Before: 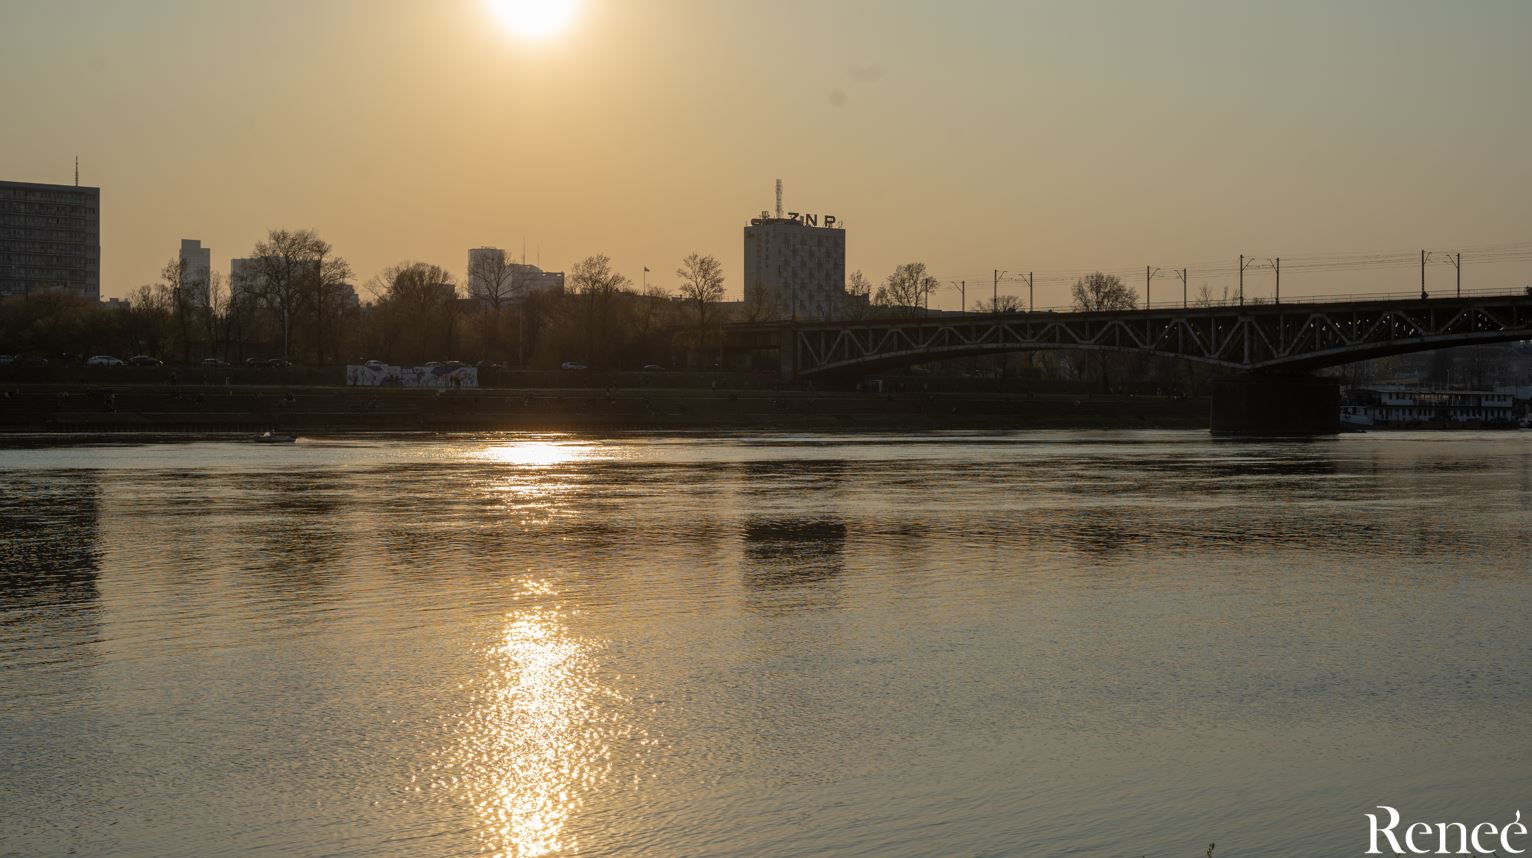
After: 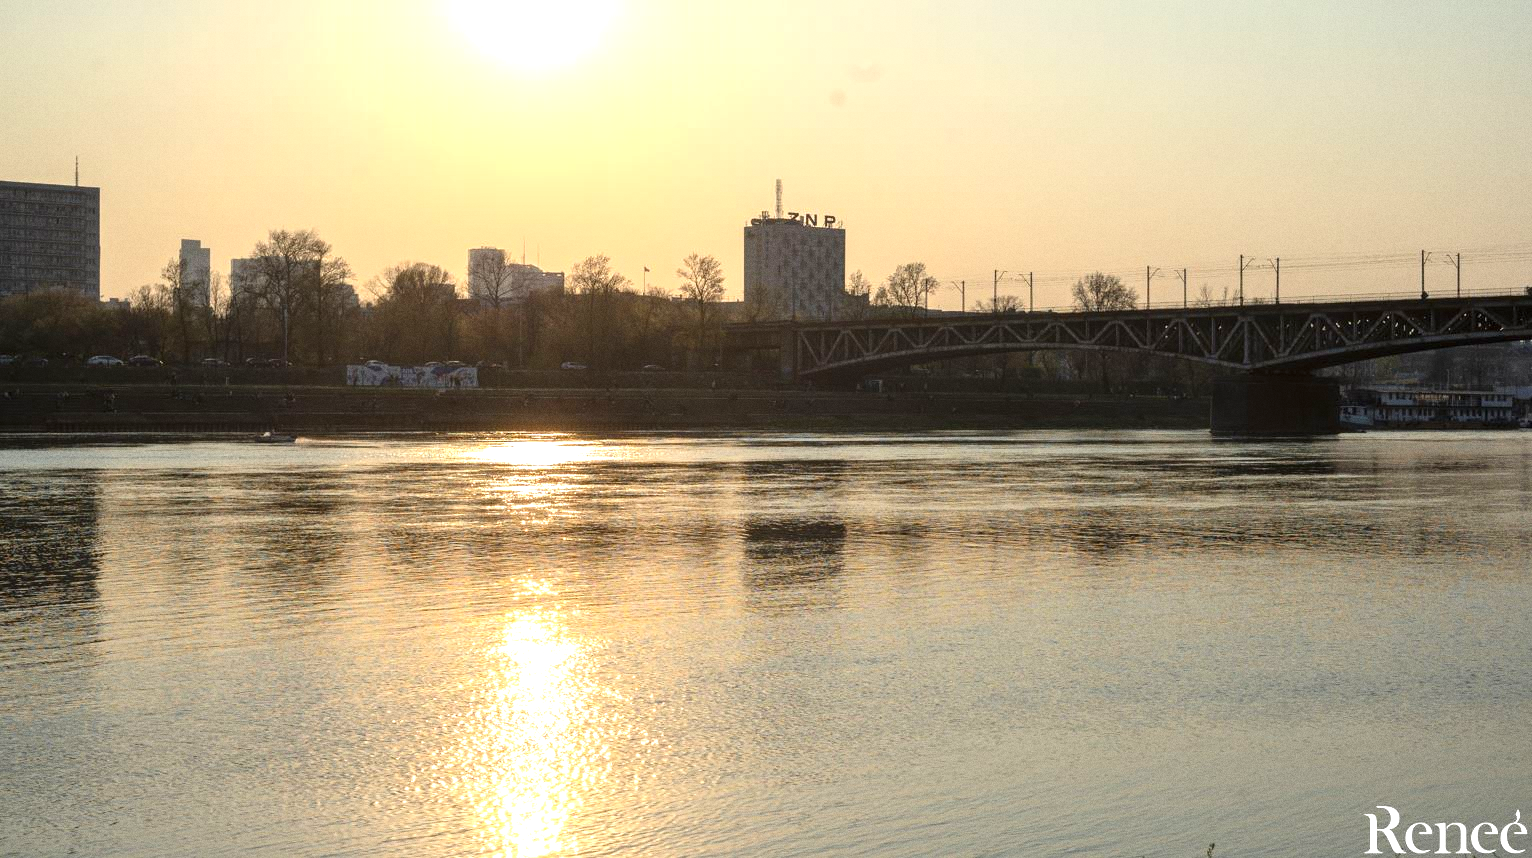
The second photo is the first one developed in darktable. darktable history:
exposure: black level correction 0, exposure 1.2 EV, compensate exposure bias true, compensate highlight preservation false
grain: coarseness 0.09 ISO
vignetting: fall-off start 116.67%, fall-off radius 59.26%, brightness -0.31, saturation -0.056
